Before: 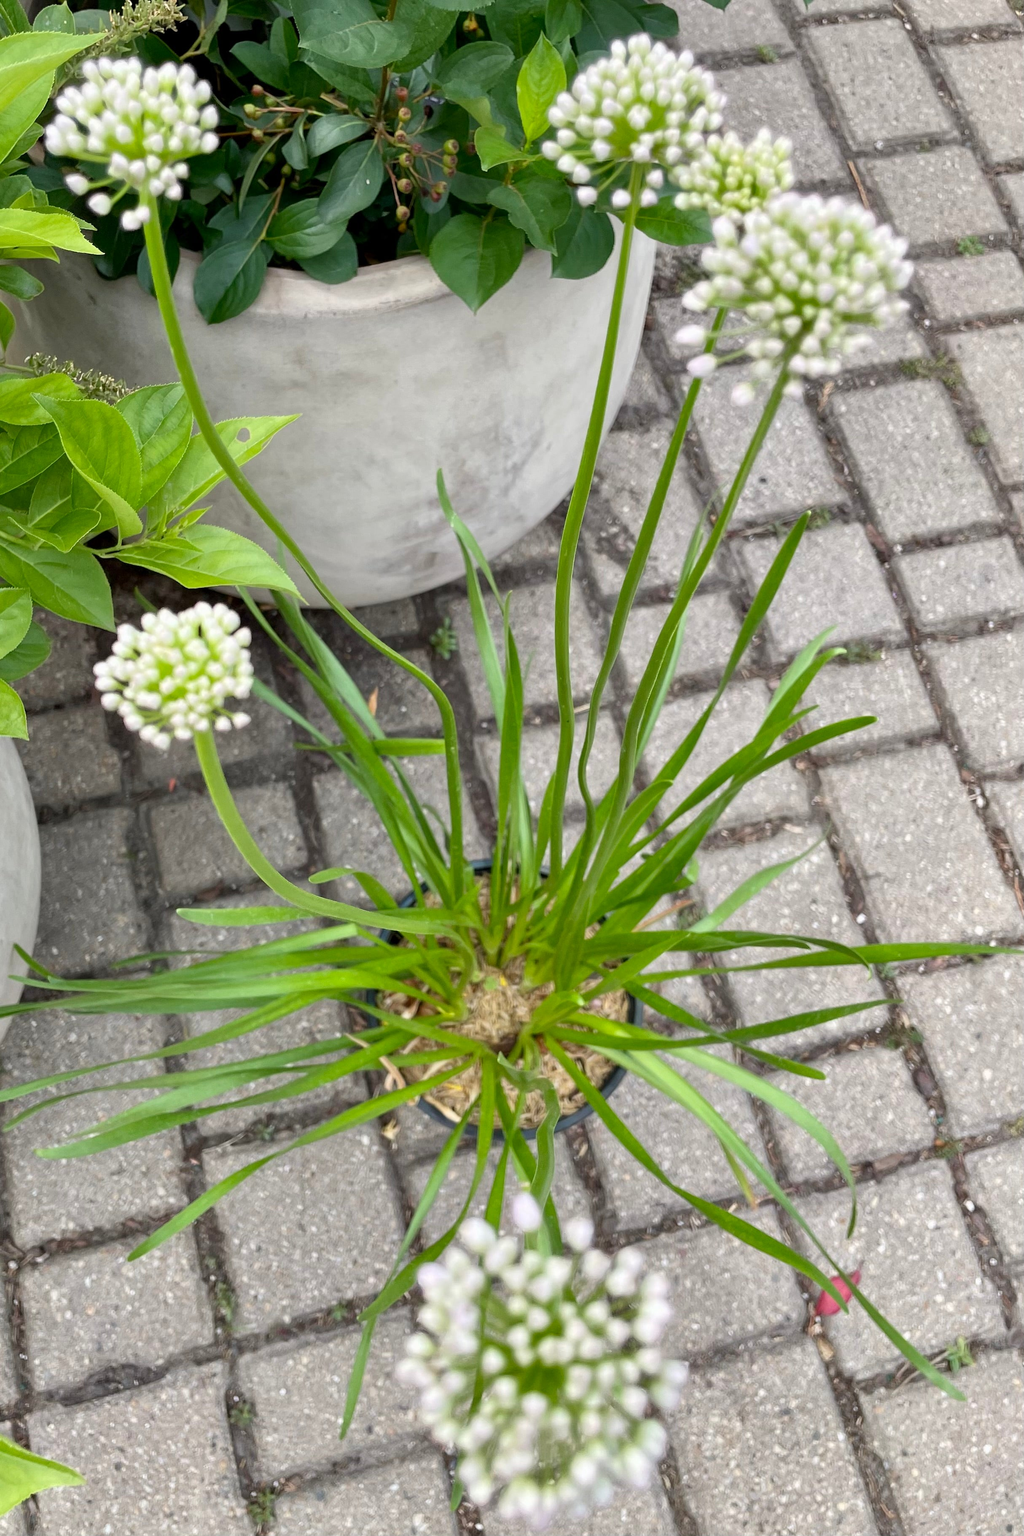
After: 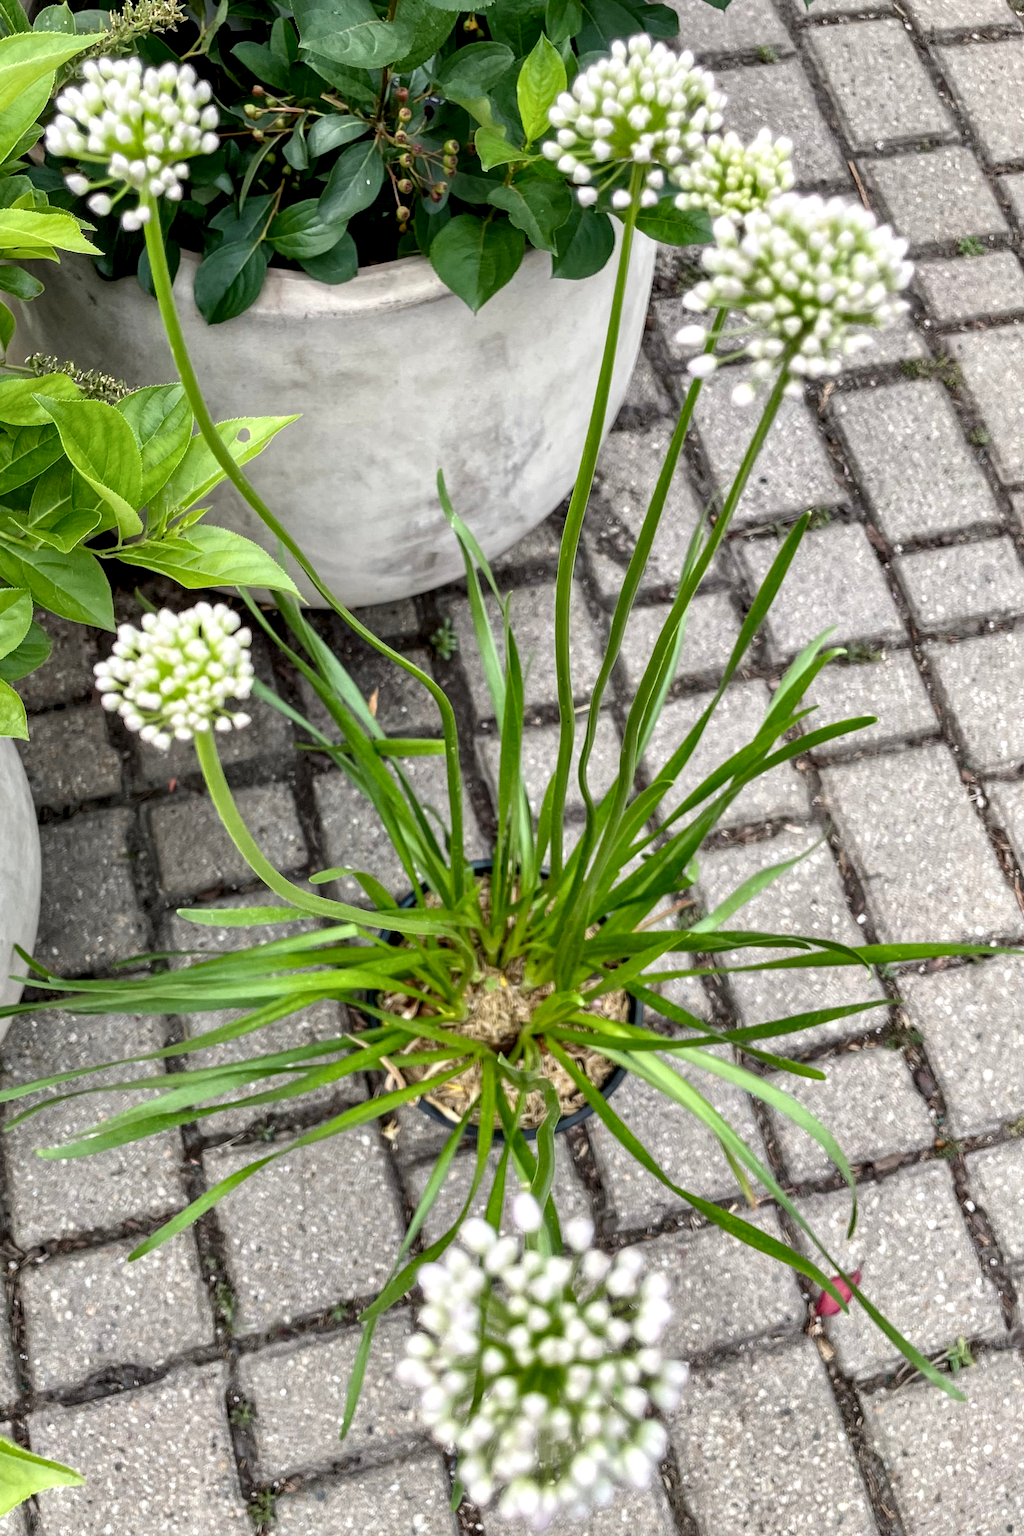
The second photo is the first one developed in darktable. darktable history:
local contrast: highlights 60%, shadows 62%, detail 160%
exposure: exposure -0.025 EV, compensate exposure bias true, compensate highlight preservation false
